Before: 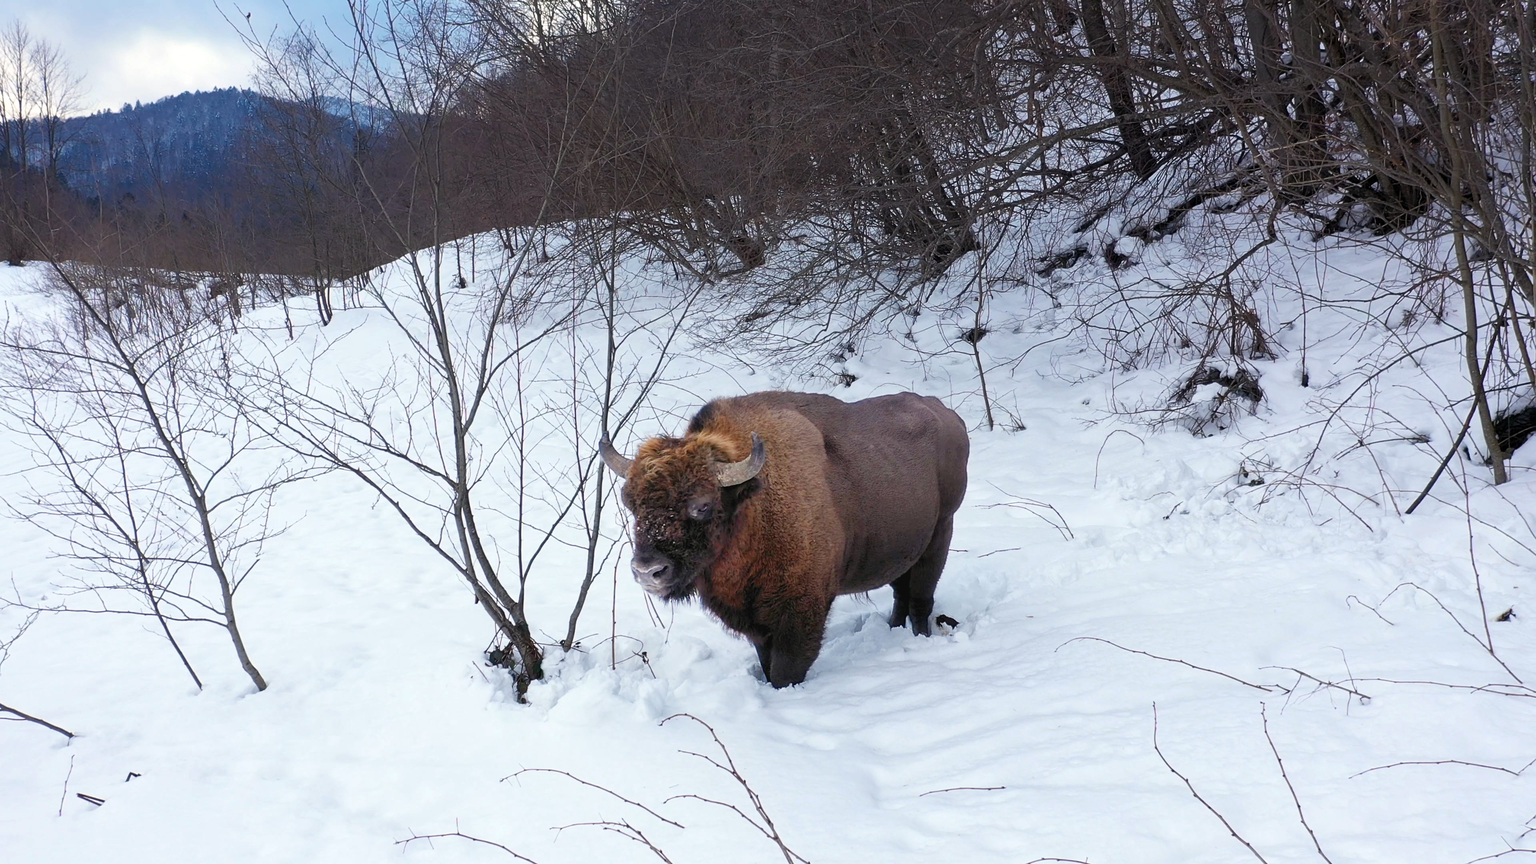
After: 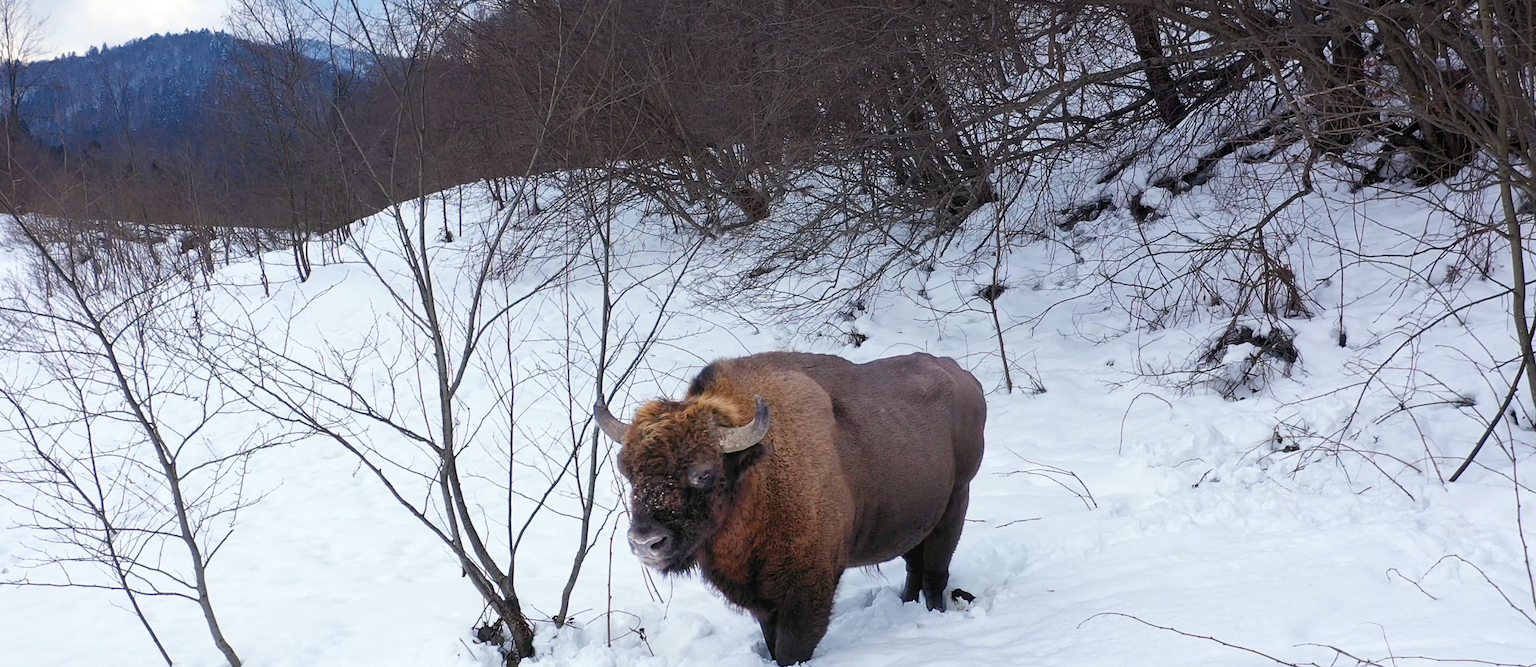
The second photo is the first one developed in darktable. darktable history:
crop: left 2.582%, top 6.967%, right 3.125%, bottom 20.172%
exposure: compensate highlight preservation false
